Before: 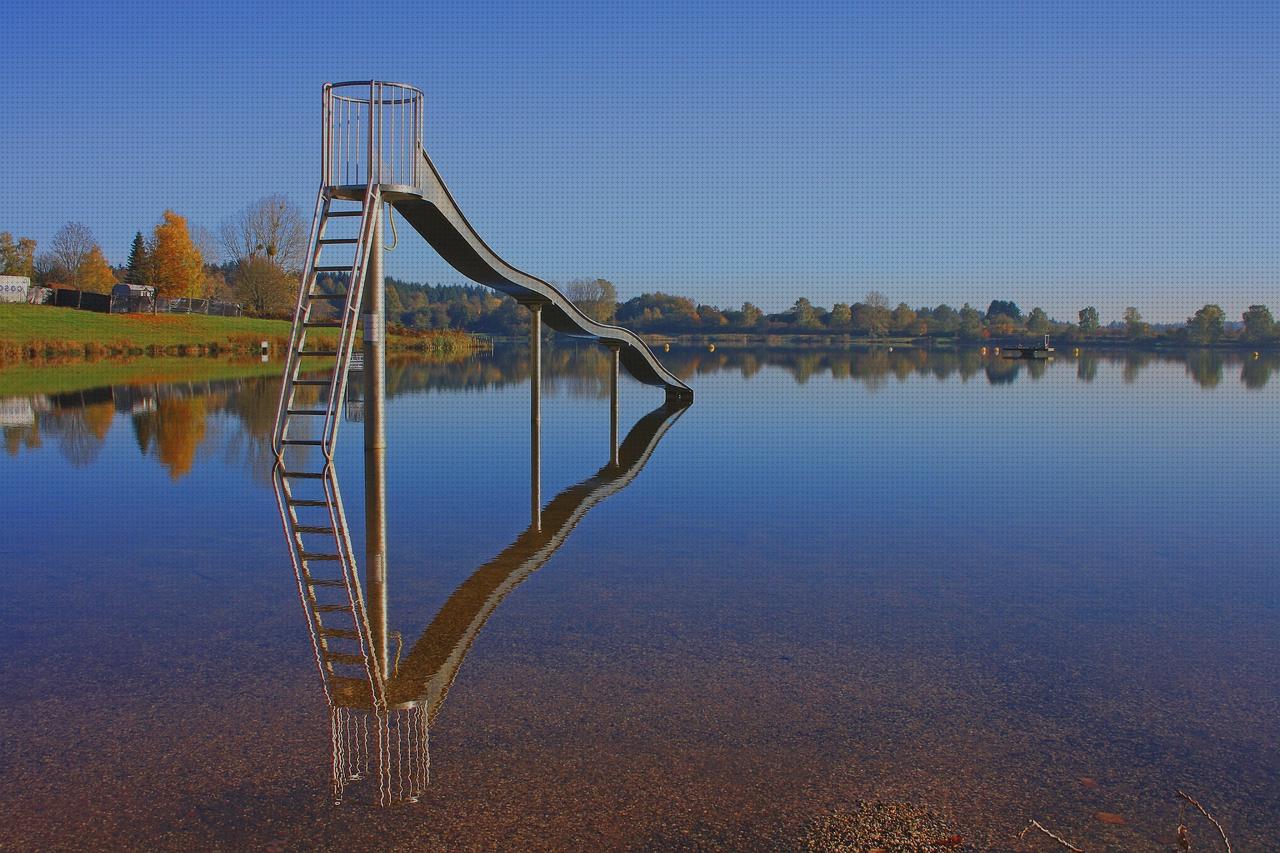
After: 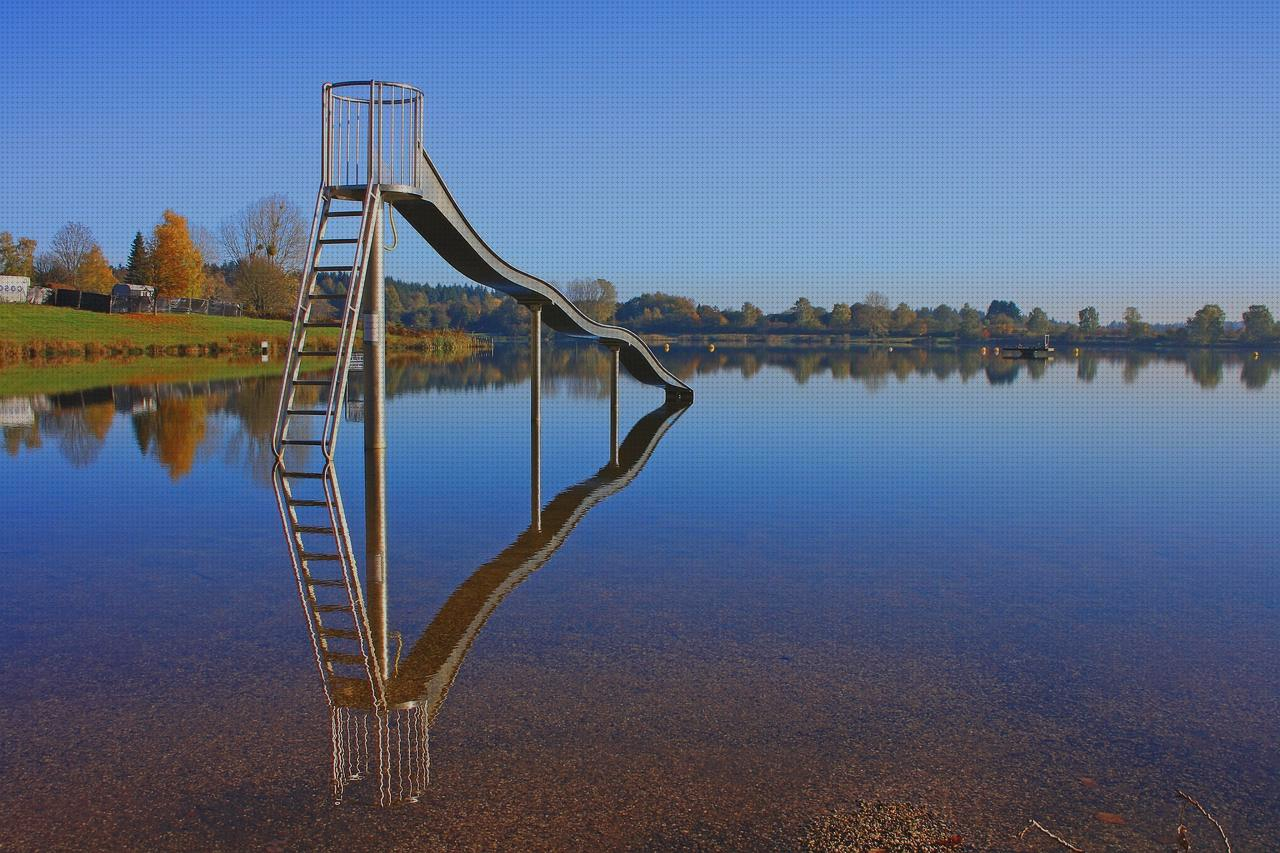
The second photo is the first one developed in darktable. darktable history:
contrast brightness saturation: contrast 0.1, brightness 0.02, saturation 0.02
color zones: curves: ch0 [(0.068, 0.464) (0.25, 0.5) (0.48, 0.508) (0.75, 0.536) (0.886, 0.476) (0.967, 0.456)]; ch1 [(0.066, 0.456) (0.25, 0.5) (0.616, 0.508) (0.746, 0.56) (0.934, 0.444)]
